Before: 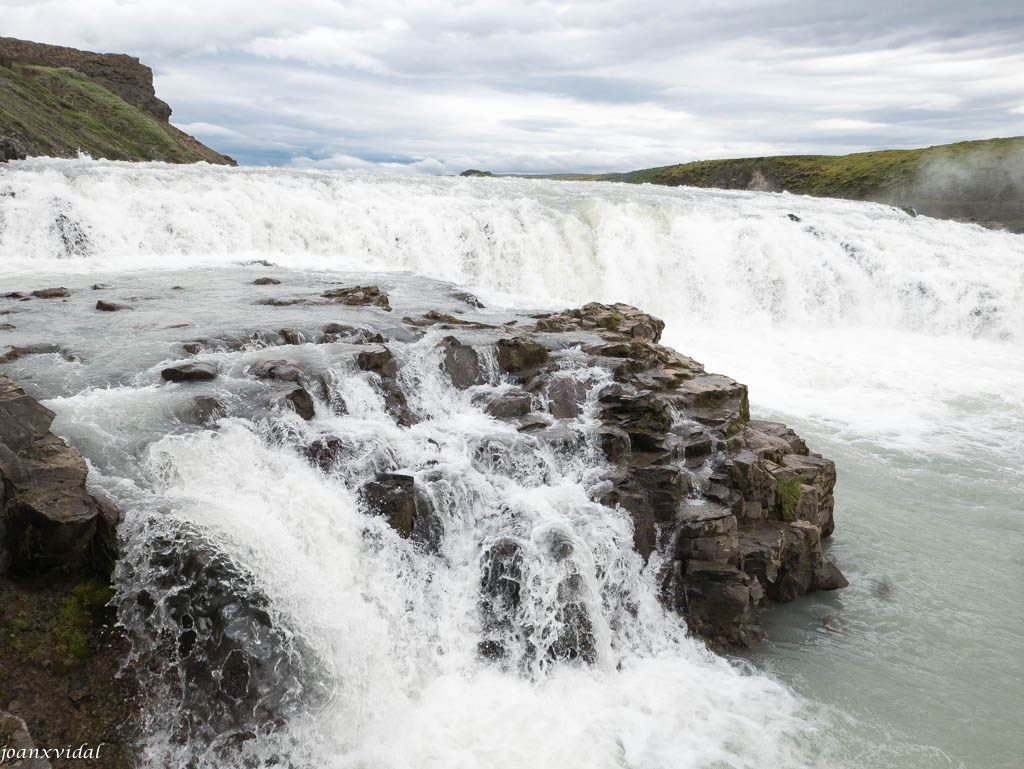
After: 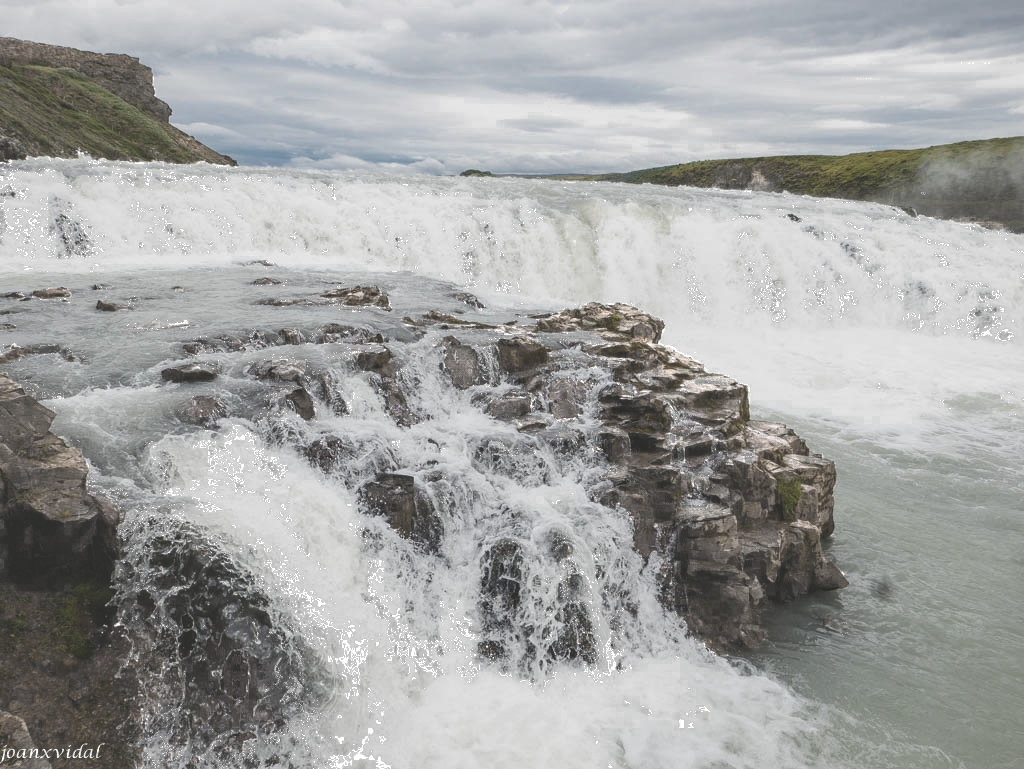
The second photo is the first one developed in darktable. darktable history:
exposure: black level correction -0.04, exposure 0.059 EV, compensate highlight preservation false
color balance rgb: global offset › luminance -0.469%, perceptual saturation grading › global saturation 9.34%, perceptual saturation grading › highlights -13.016%, perceptual saturation grading › mid-tones 14.222%, perceptual saturation grading › shadows 22.937%, perceptual brilliance grading › global brilliance 2.157%, perceptual brilliance grading › highlights -3.981%, global vibrance 20%
contrast brightness saturation: contrast 0.102, saturation -0.284
local contrast: on, module defaults
color zones: curves: ch0 [(0, 0.465) (0.092, 0.596) (0.289, 0.464) (0.429, 0.453) (0.571, 0.464) (0.714, 0.455) (0.857, 0.462) (1, 0.465)], process mode strong
shadows and highlights: shadows 61.84, white point adjustment 0.425, highlights -34.47, compress 83.86%
